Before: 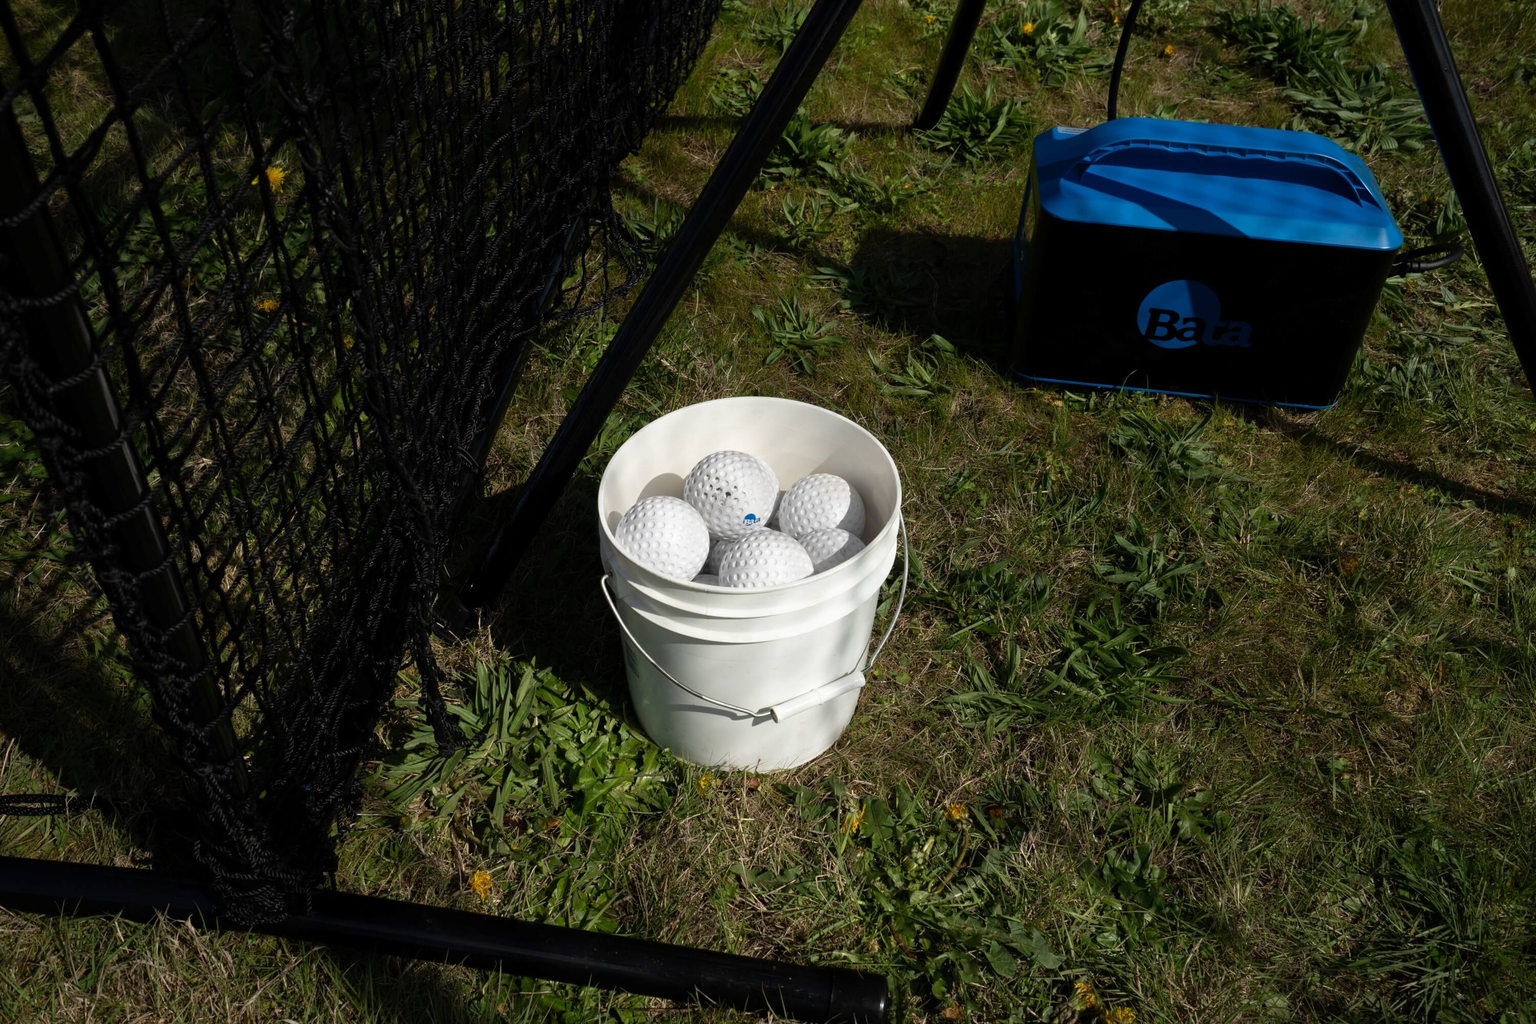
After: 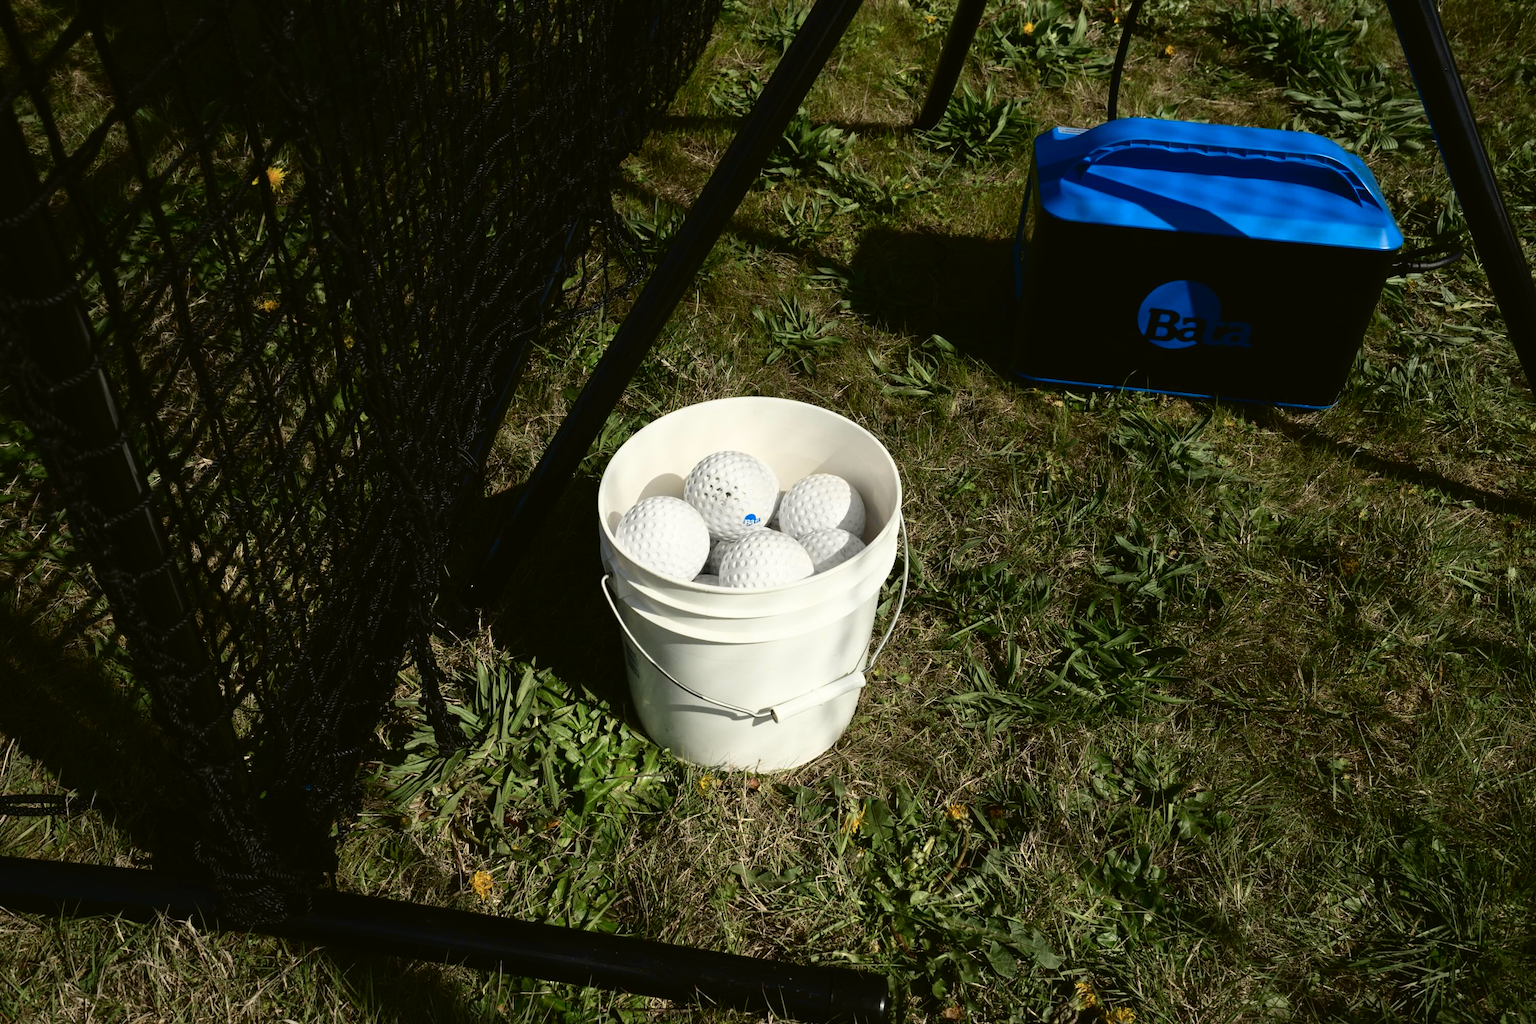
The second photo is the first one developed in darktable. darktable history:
tone curve: curves: ch0 [(0, 0.023) (0.087, 0.065) (0.184, 0.168) (0.45, 0.54) (0.57, 0.683) (0.722, 0.825) (0.877, 0.948) (1, 1)]; ch1 [(0, 0) (0.388, 0.369) (0.447, 0.447) (0.505, 0.5) (0.534, 0.528) (0.573, 0.583) (0.663, 0.68) (1, 1)]; ch2 [(0, 0) (0.314, 0.223) (0.427, 0.405) (0.492, 0.505) (0.531, 0.55) (0.589, 0.599) (1, 1)], color space Lab, independent channels, preserve colors none
